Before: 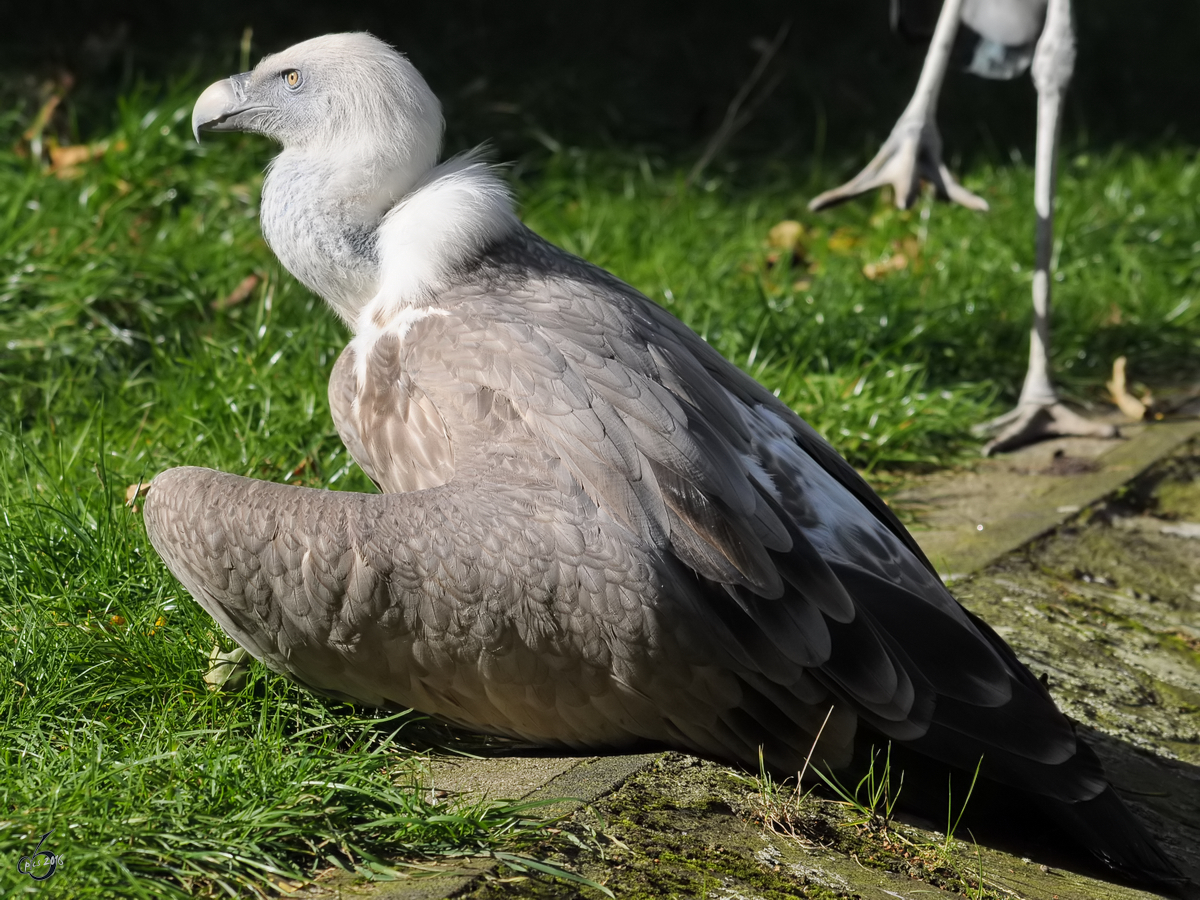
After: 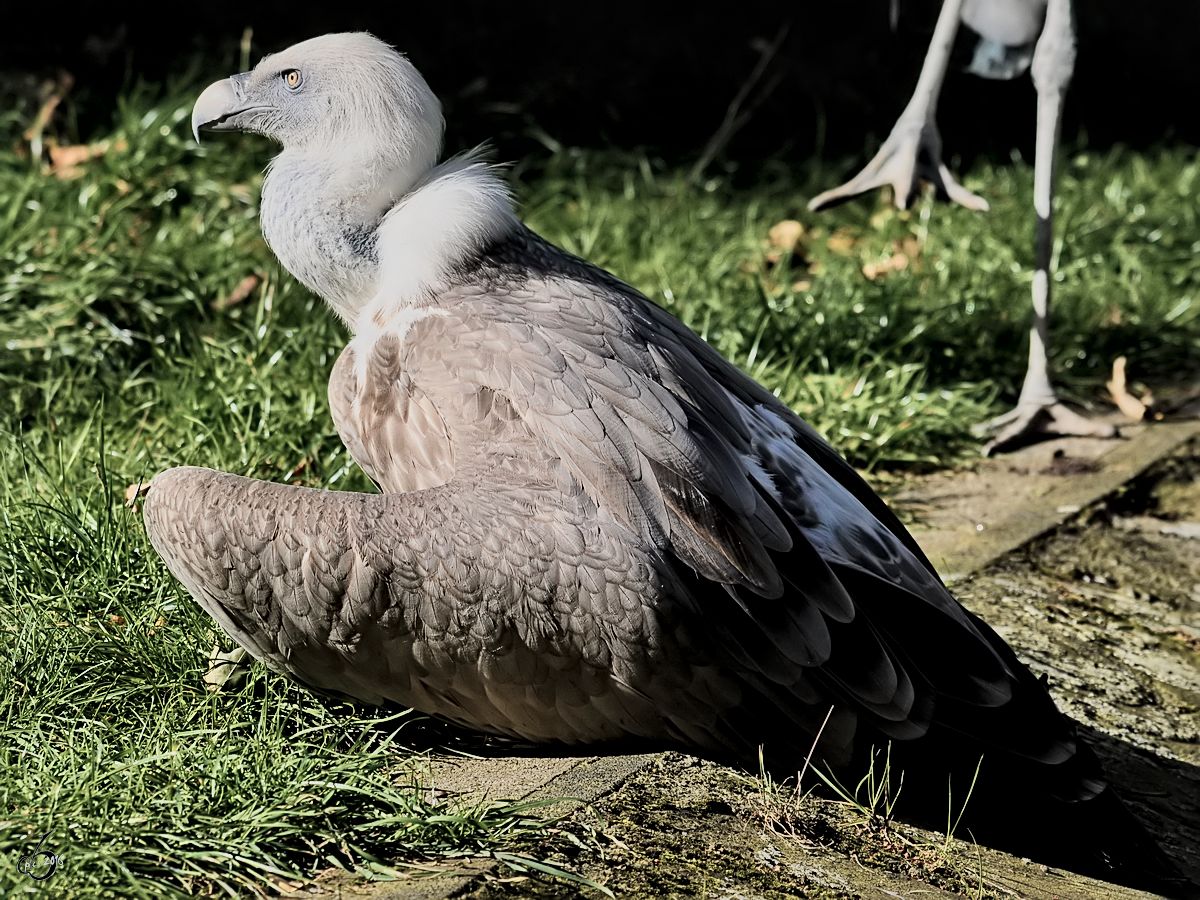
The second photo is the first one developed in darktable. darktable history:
tone curve: curves: ch0 [(0, 0) (0.003, 0.003) (0.011, 0.011) (0.025, 0.024) (0.044, 0.043) (0.069, 0.068) (0.1, 0.097) (0.136, 0.133) (0.177, 0.173) (0.224, 0.219) (0.277, 0.27) (0.335, 0.327) (0.399, 0.39) (0.468, 0.457) (0.543, 0.545) (0.623, 0.625) (0.709, 0.71) (0.801, 0.801) (0.898, 0.898) (1, 1)], color space Lab, independent channels, preserve colors none
color zones: curves: ch0 [(0, 0.473) (0.001, 0.473) (0.226, 0.548) (0.4, 0.589) (0.525, 0.54) (0.728, 0.403) (0.999, 0.473) (1, 0.473)]; ch1 [(0, 0.619) (0.001, 0.619) (0.234, 0.388) (0.4, 0.372) (0.528, 0.422) (0.732, 0.53) (0.999, 0.619) (1, 0.619)]; ch2 [(0, 0.547) (0.001, 0.547) (0.226, 0.45) (0.4, 0.525) (0.525, 0.585) (0.8, 0.511) (0.999, 0.547) (1, 0.547)]
contrast brightness saturation: contrast 0.139
sharpen: on, module defaults
velvia: on, module defaults
filmic rgb: black relative exposure -7.18 EV, white relative exposure 5.38 EV, hardness 3.02, color science v5 (2021), contrast in shadows safe, contrast in highlights safe
local contrast: mode bilateral grid, contrast 26, coarseness 47, detail 151%, midtone range 0.2
